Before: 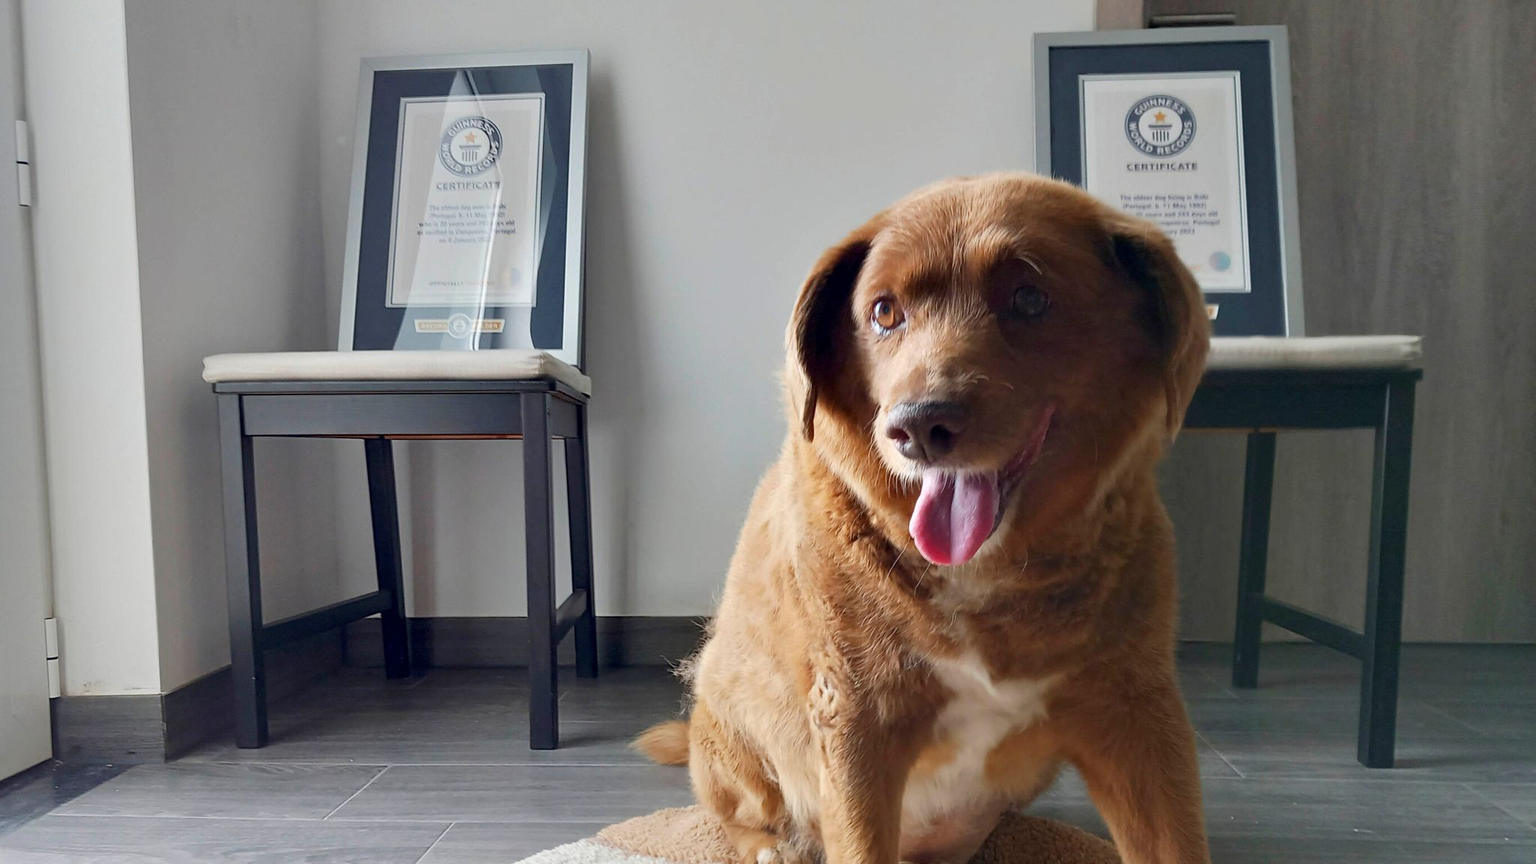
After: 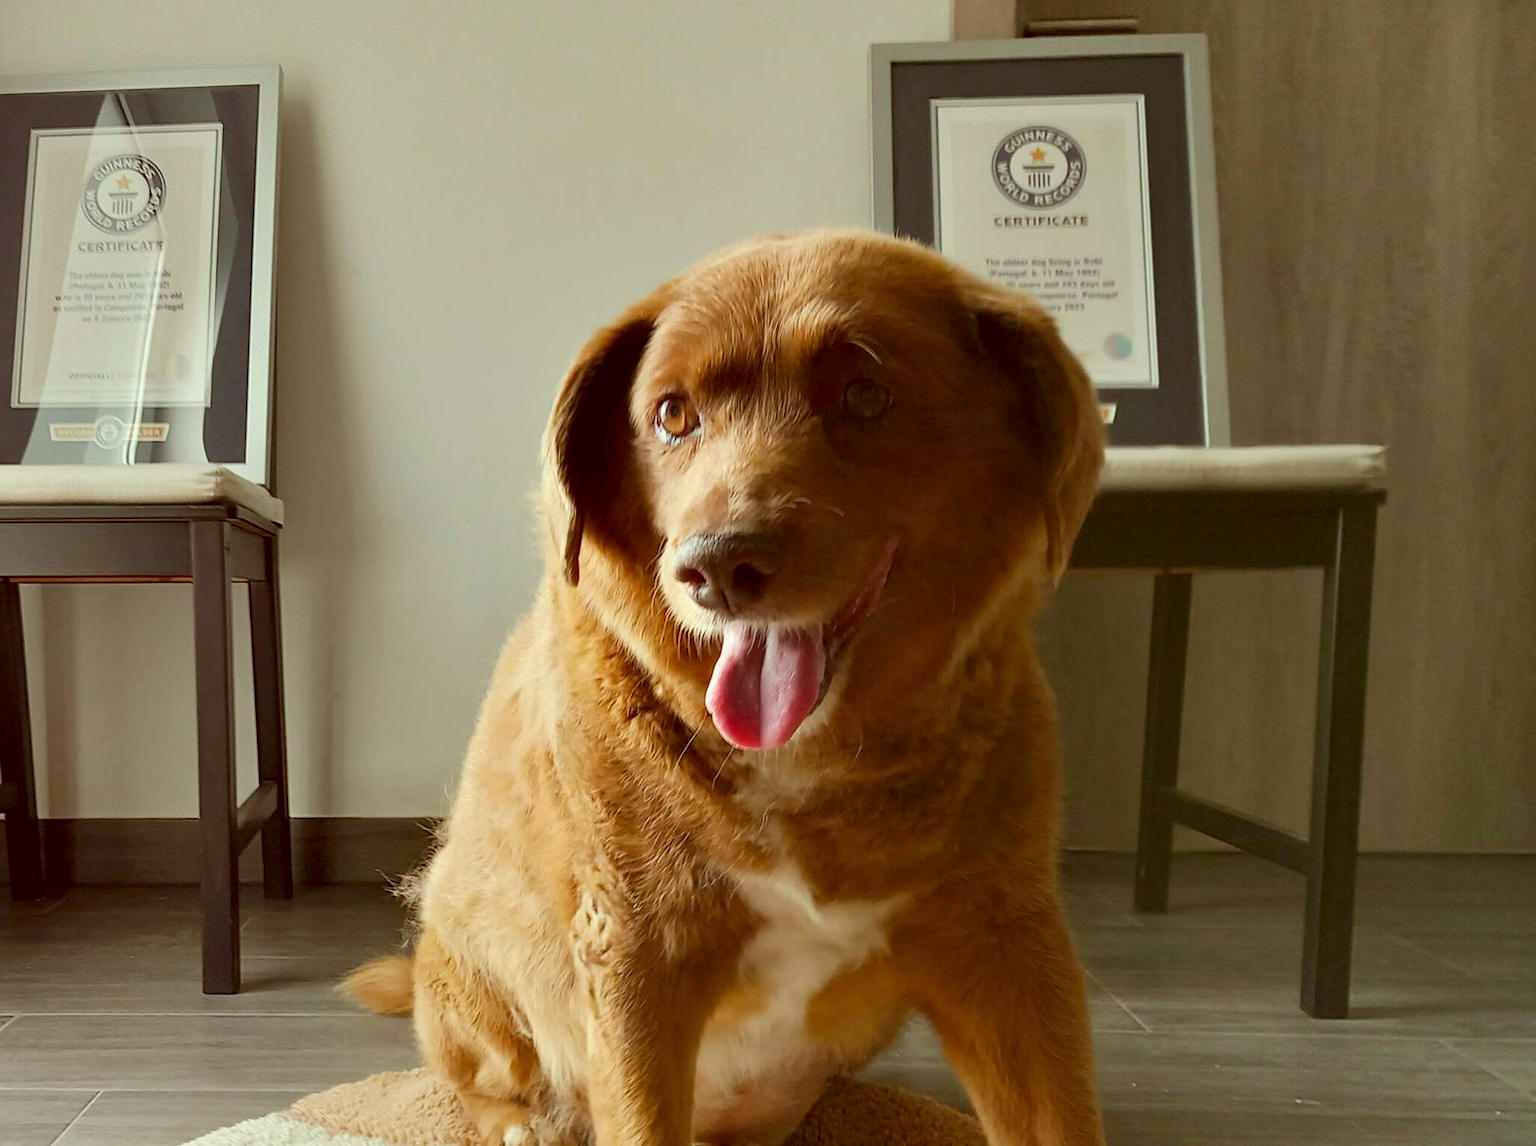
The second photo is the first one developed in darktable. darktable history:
crop and rotate: left 24.6%
color correction: highlights a* -5.94, highlights b* 9.48, shadows a* 10.12, shadows b* 23.94
